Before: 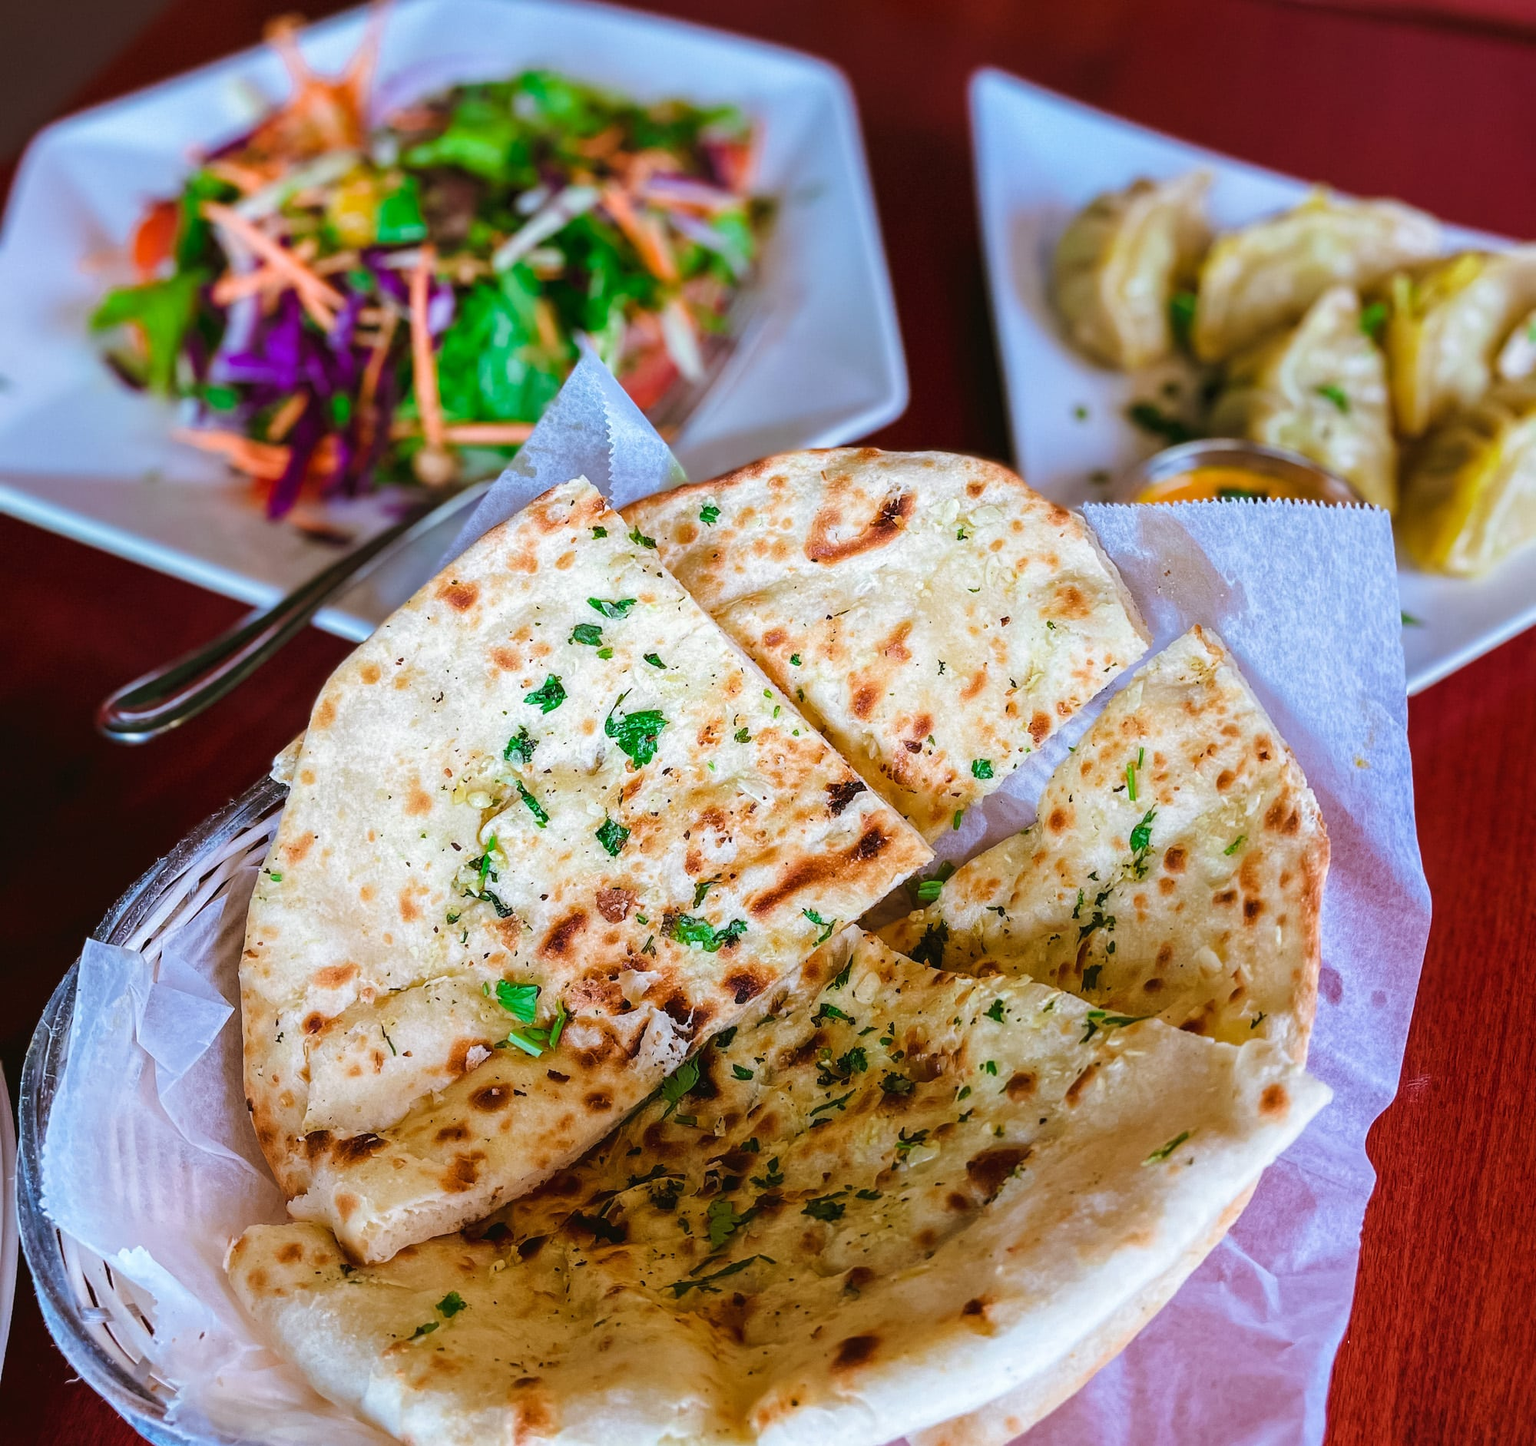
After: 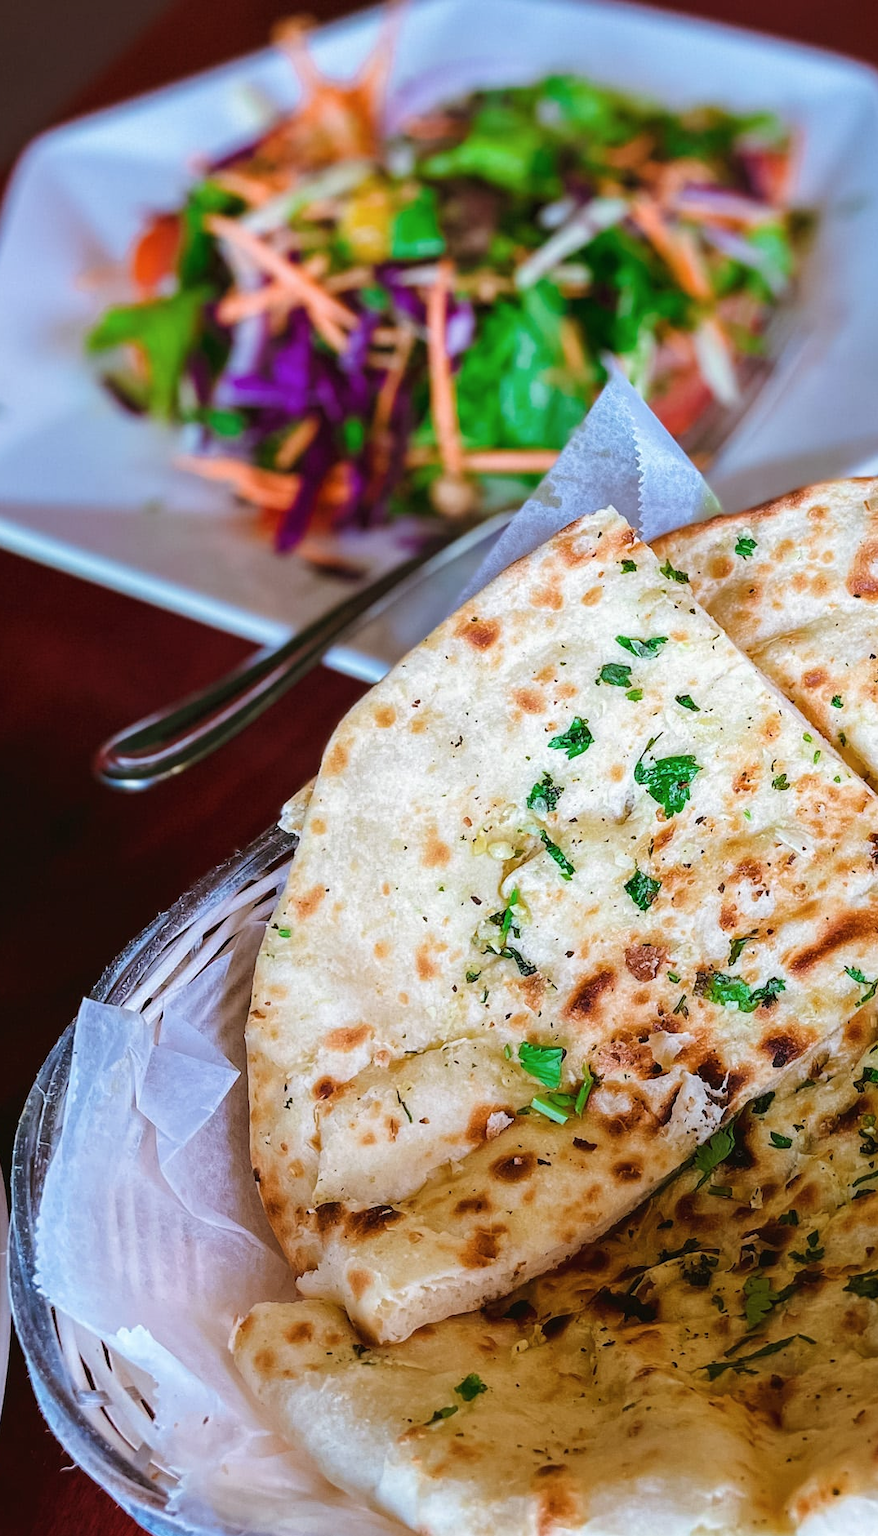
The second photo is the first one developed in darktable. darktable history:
contrast brightness saturation: saturation -0.05
crop: left 0.587%, right 45.588%, bottom 0.086%
